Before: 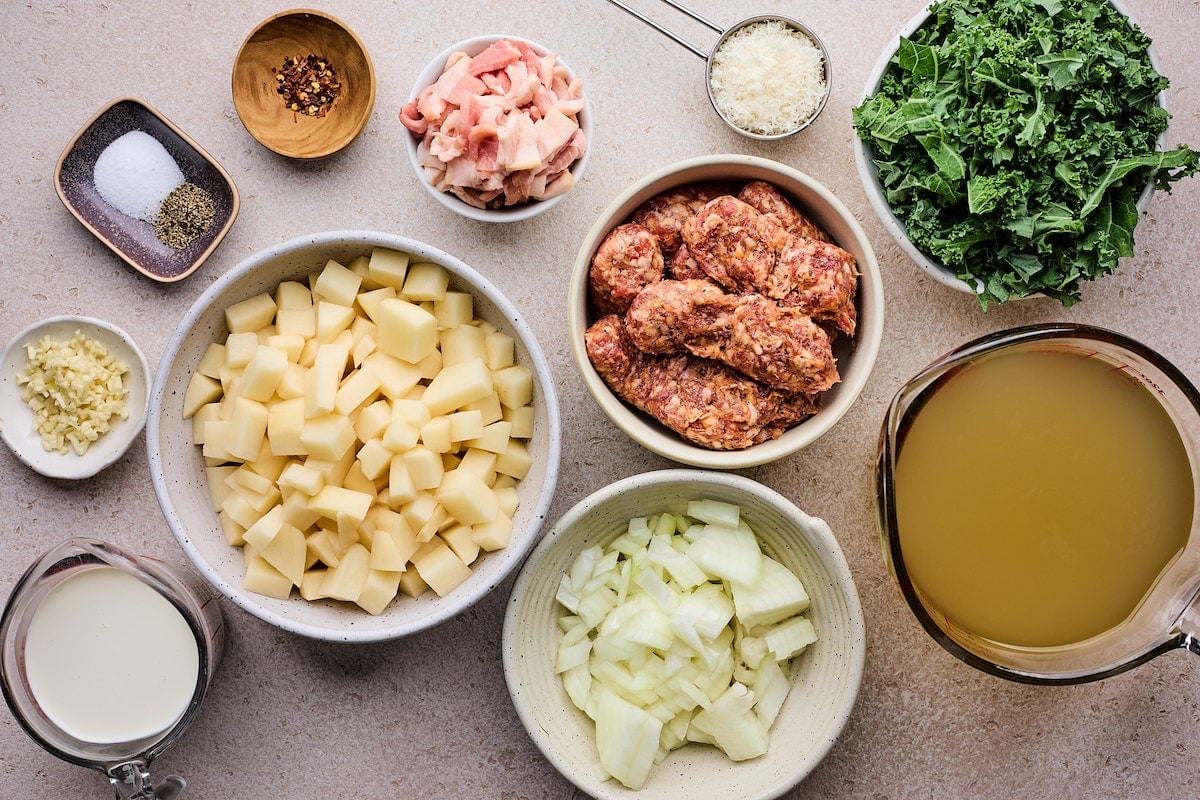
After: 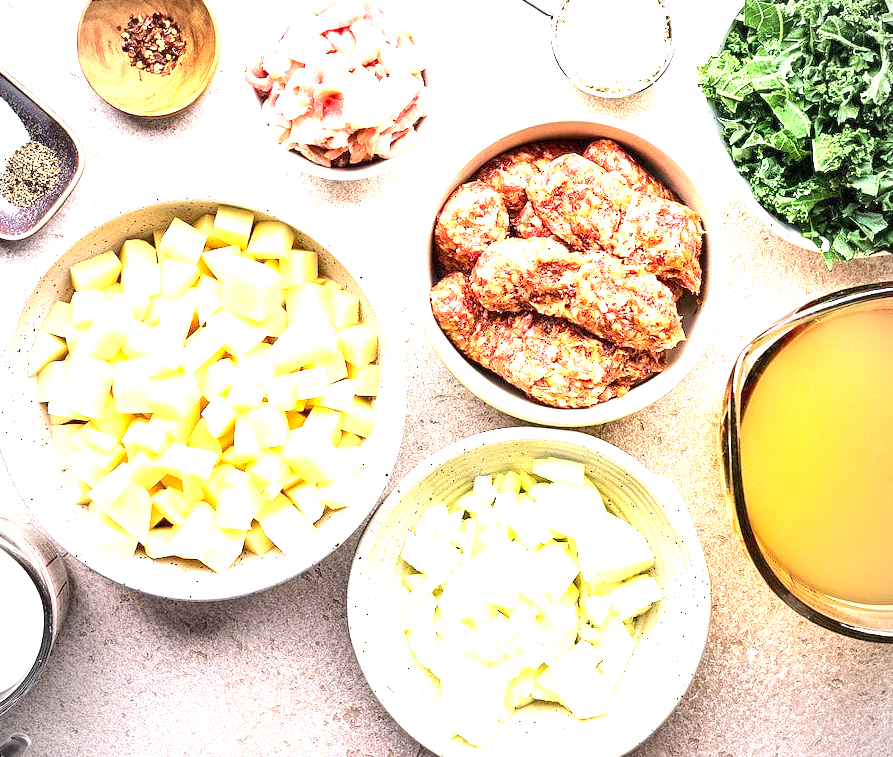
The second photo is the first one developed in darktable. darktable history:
crop and rotate: left 12.919%, top 5.294%, right 12.628%
vignetting: fall-off radius 60.85%, brightness -0.53, saturation -0.505
exposure: exposure 2.175 EV, compensate exposure bias true, compensate highlight preservation false
contrast brightness saturation: contrast 0.098, brightness 0.032, saturation 0.09
